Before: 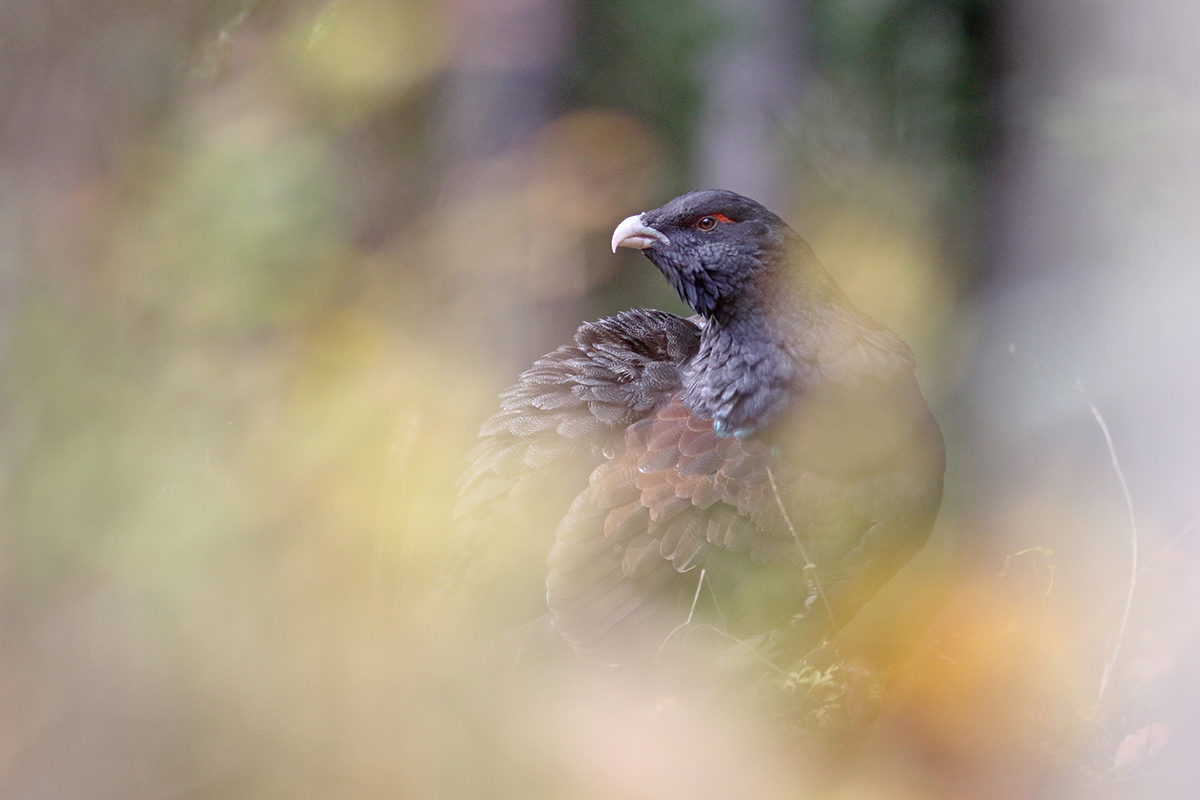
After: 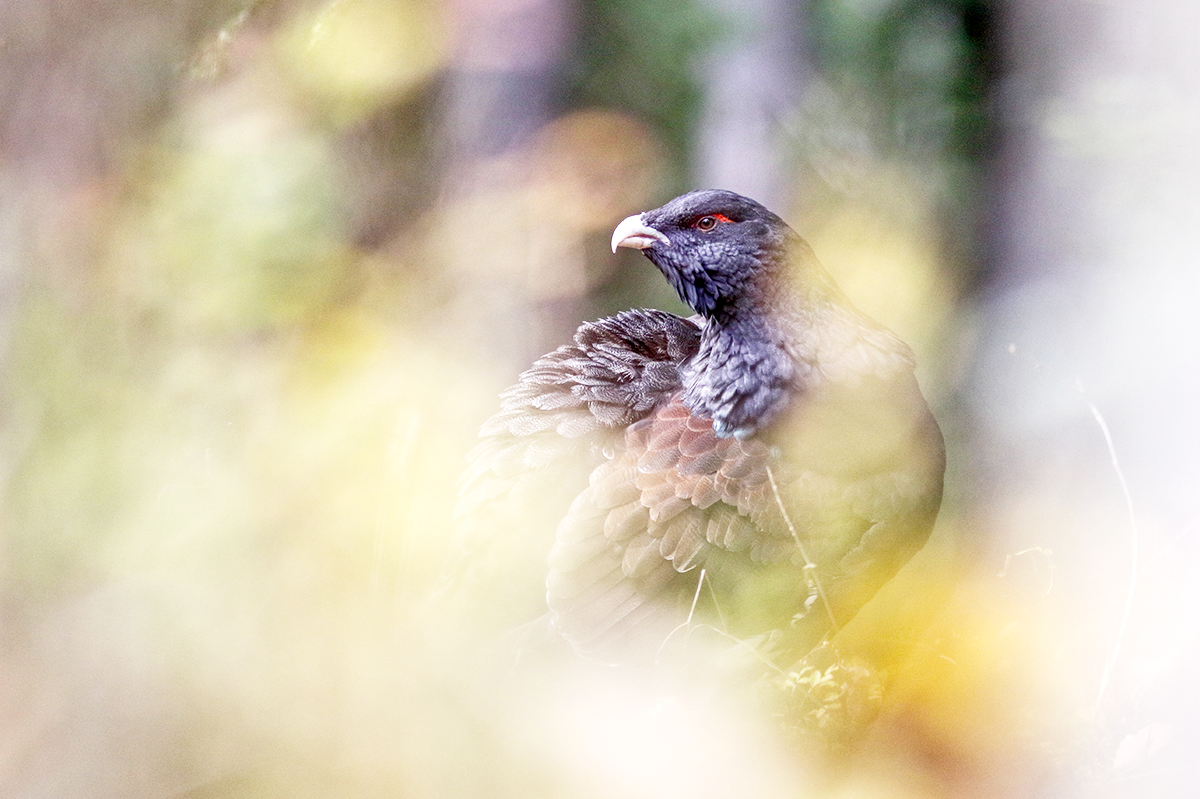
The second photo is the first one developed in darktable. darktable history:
crop: bottom 0.076%
shadows and highlights: shadows 22.13, highlights -49.26, soften with gaussian
base curve: curves: ch0 [(0, 0) (0.012, 0.01) (0.073, 0.168) (0.31, 0.711) (0.645, 0.957) (1, 1)], preserve colors none
local contrast: on, module defaults
